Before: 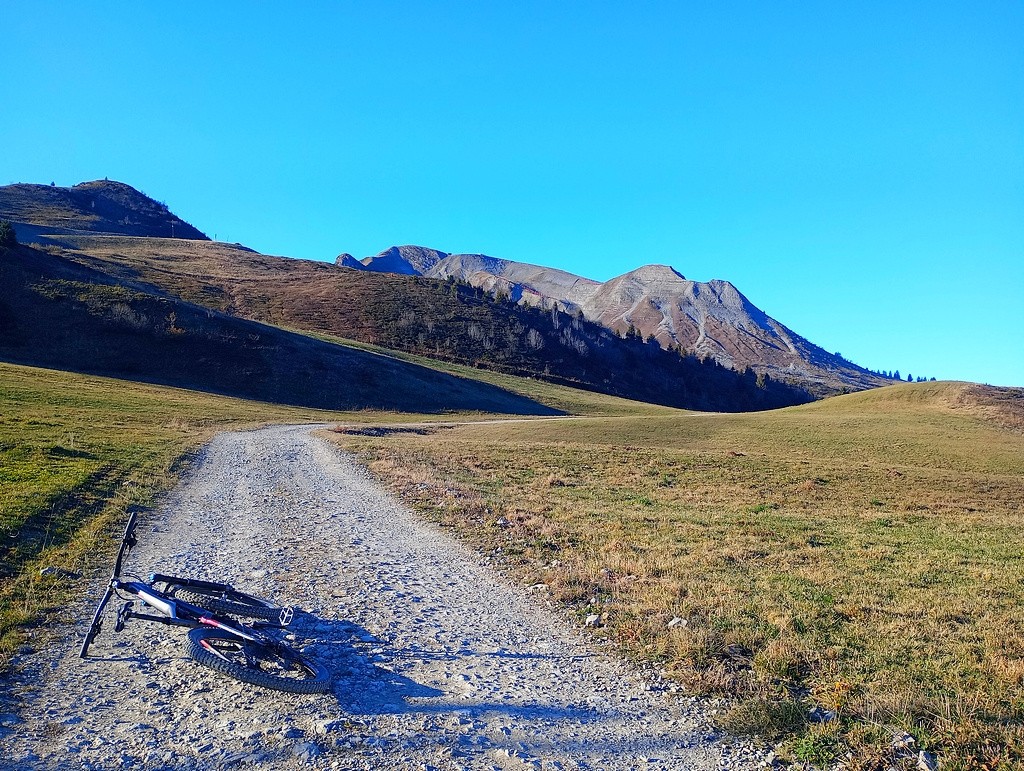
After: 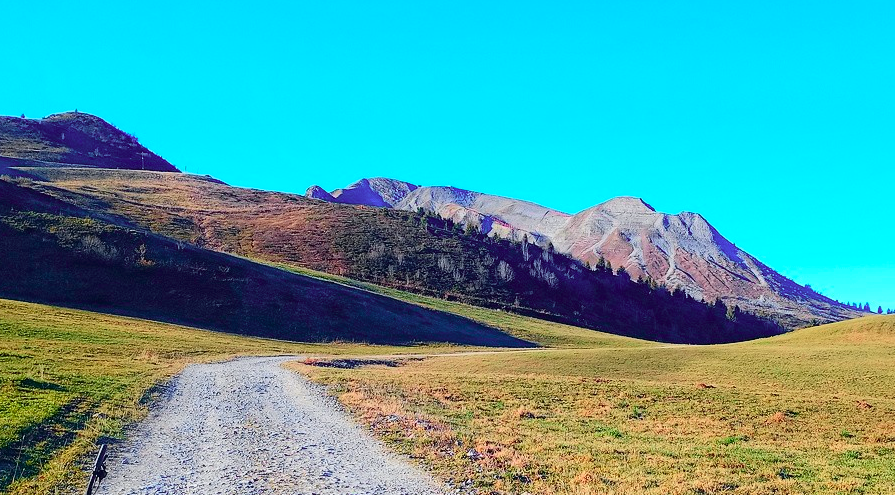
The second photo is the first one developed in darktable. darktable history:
tone curve: curves: ch0 [(0, 0.012) (0.052, 0.04) (0.107, 0.086) (0.269, 0.266) (0.471, 0.503) (0.731, 0.771) (0.921, 0.909) (0.999, 0.951)]; ch1 [(0, 0) (0.339, 0.298) (0.402, 0.363) (0.444, 0.415) (0.485, 0.469) (0.494, 0.493) (0.504, 0.501) (0.525, 0.534) (0.555, 0.593) (0.594, 0.648) (1, 1)]; ch2 [(0, 0) (0.48, 0.48) (0.504, 0.5) (0.535, 0.557) (0.581, 0.623) (0.649, 0.683) (0.824, 0.815) (1, 1)], color space Lab, independent channels, preserve colors none
exposure: black level correction 0, exposure 0.694 EV, compensate highlight preservation false
crop: left 2.933%, top 8.932%, right 9.612%, bottom 26.777%
shadows and highlights: radius 120.08, shadows 21.84, white point adjustment -9.63, highlights -12.85, soften with gaussian
